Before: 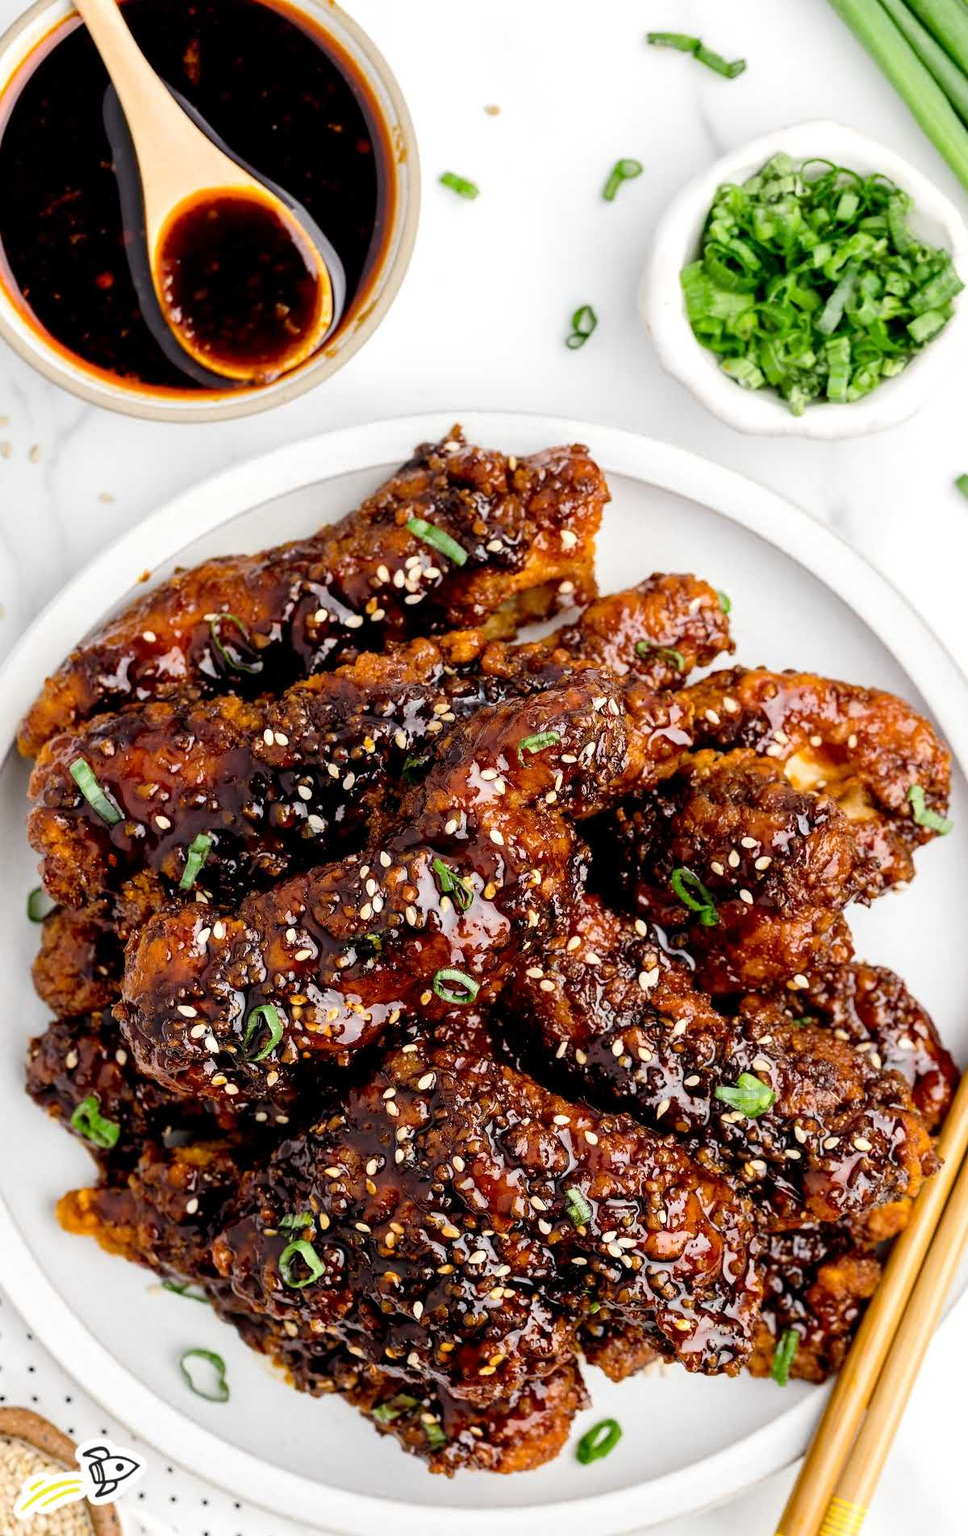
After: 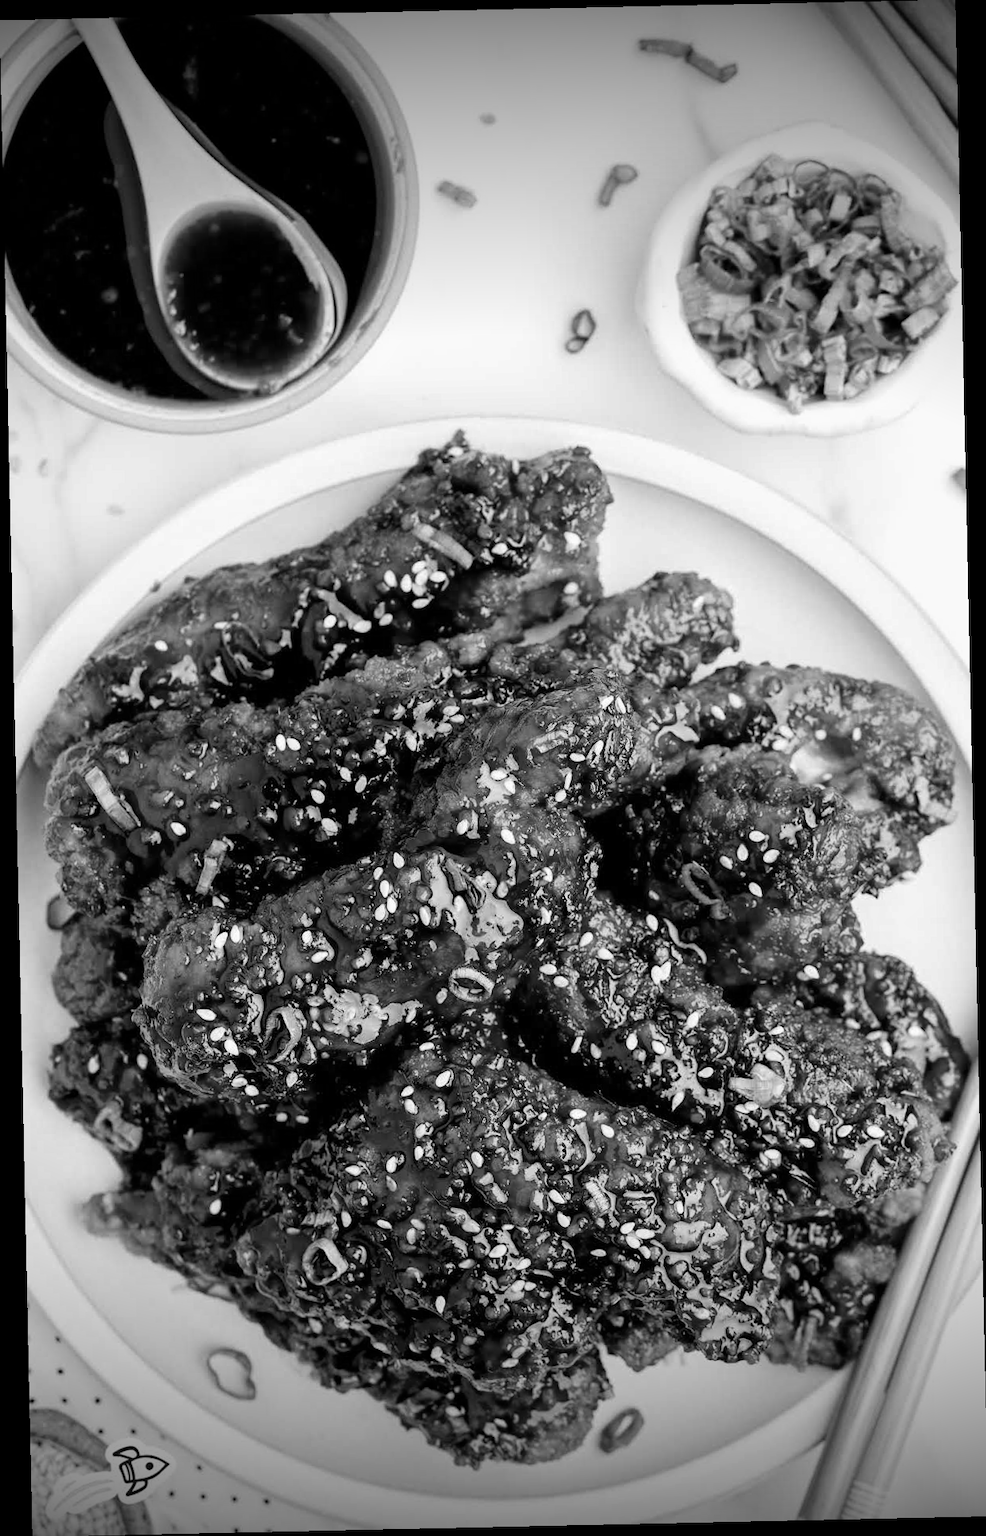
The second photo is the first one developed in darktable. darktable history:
monochrome: a 32, b 64, size 2.3
vignetting: fall-off start 98.29%, fall-off radius 100%, brightness -1, saturation 0.5, width/height ratio 1.428
rotate and perspective: rotation -1.24°, automatic cropping off
